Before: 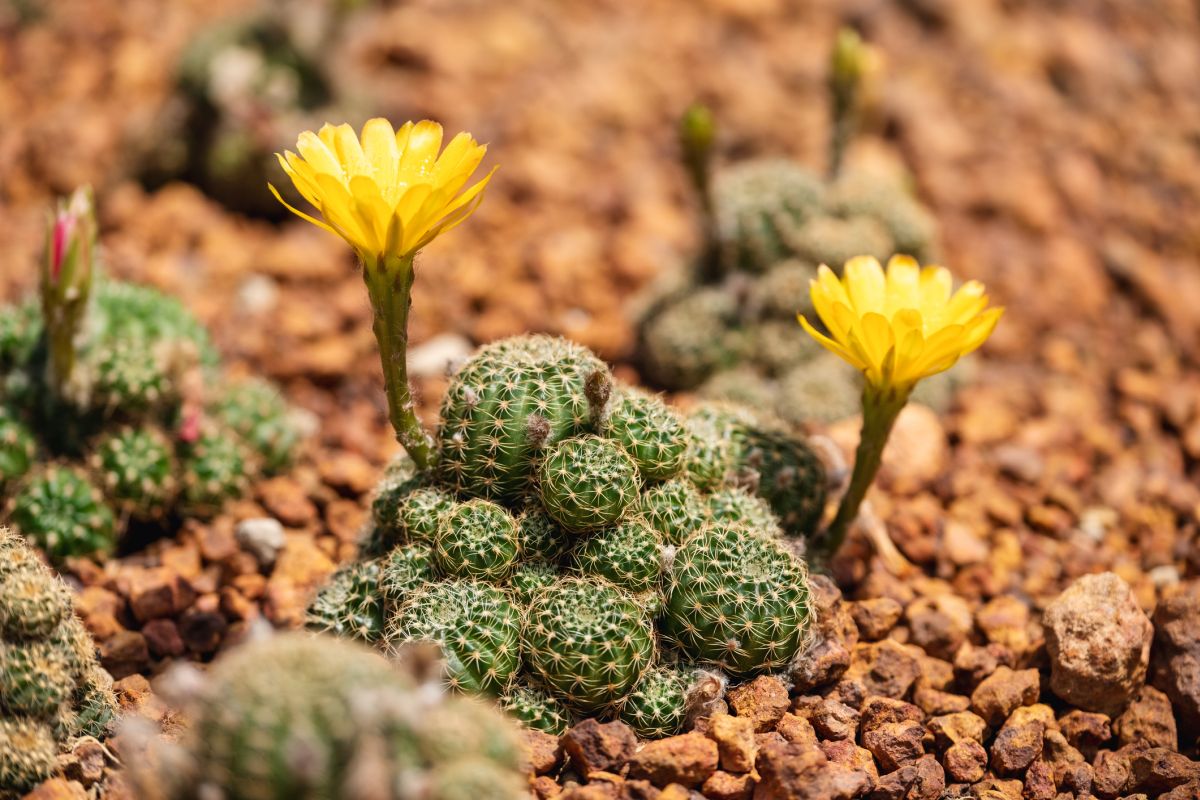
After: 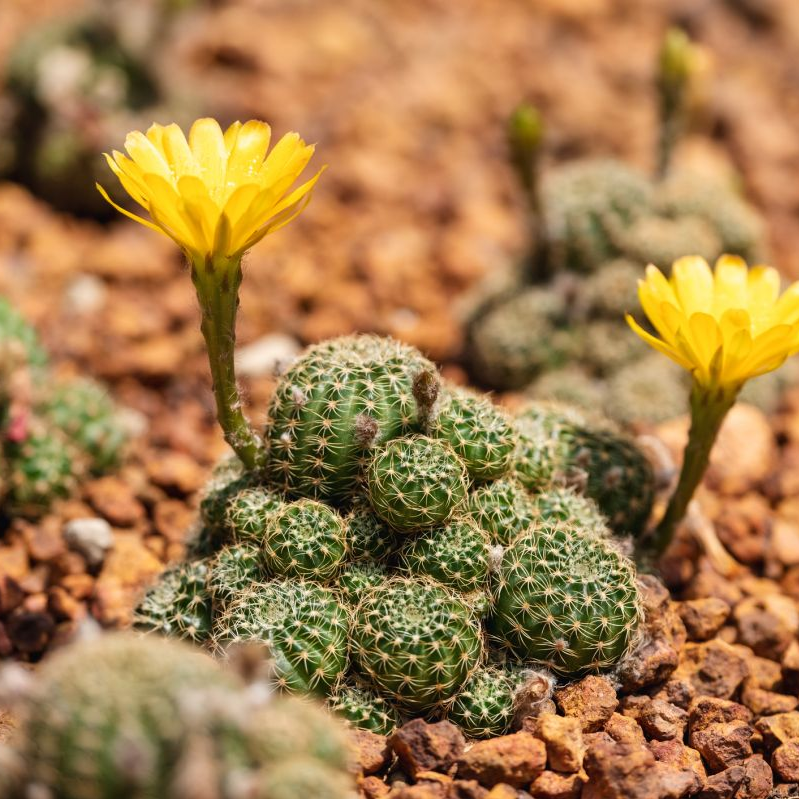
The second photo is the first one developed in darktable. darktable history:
crop and rotate: left 14.38%, right 18.958%
